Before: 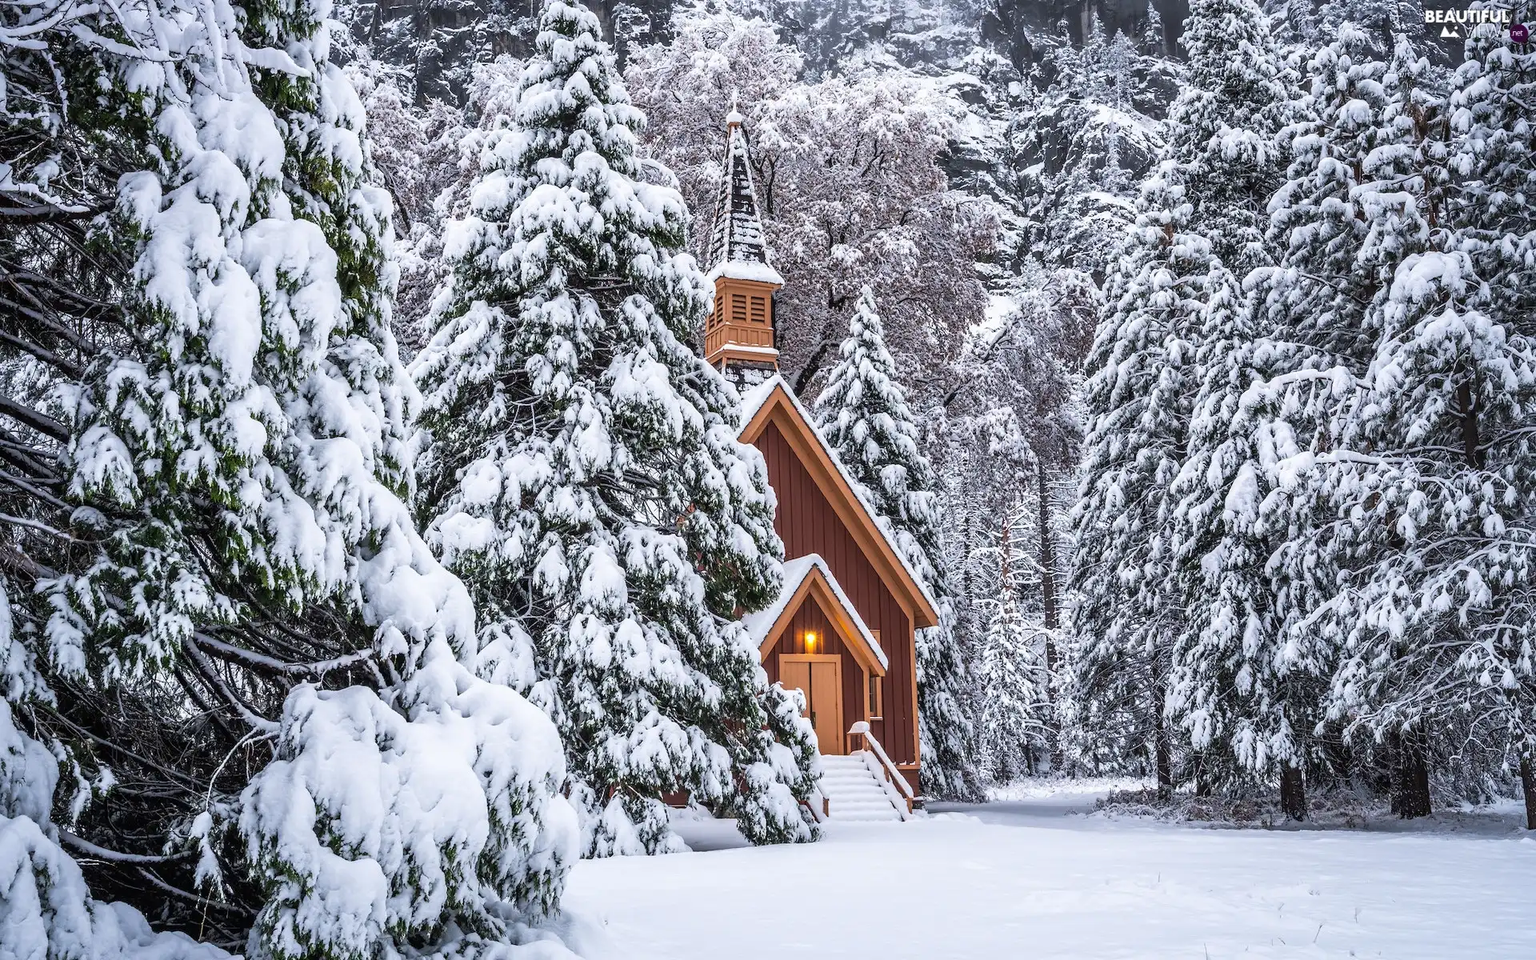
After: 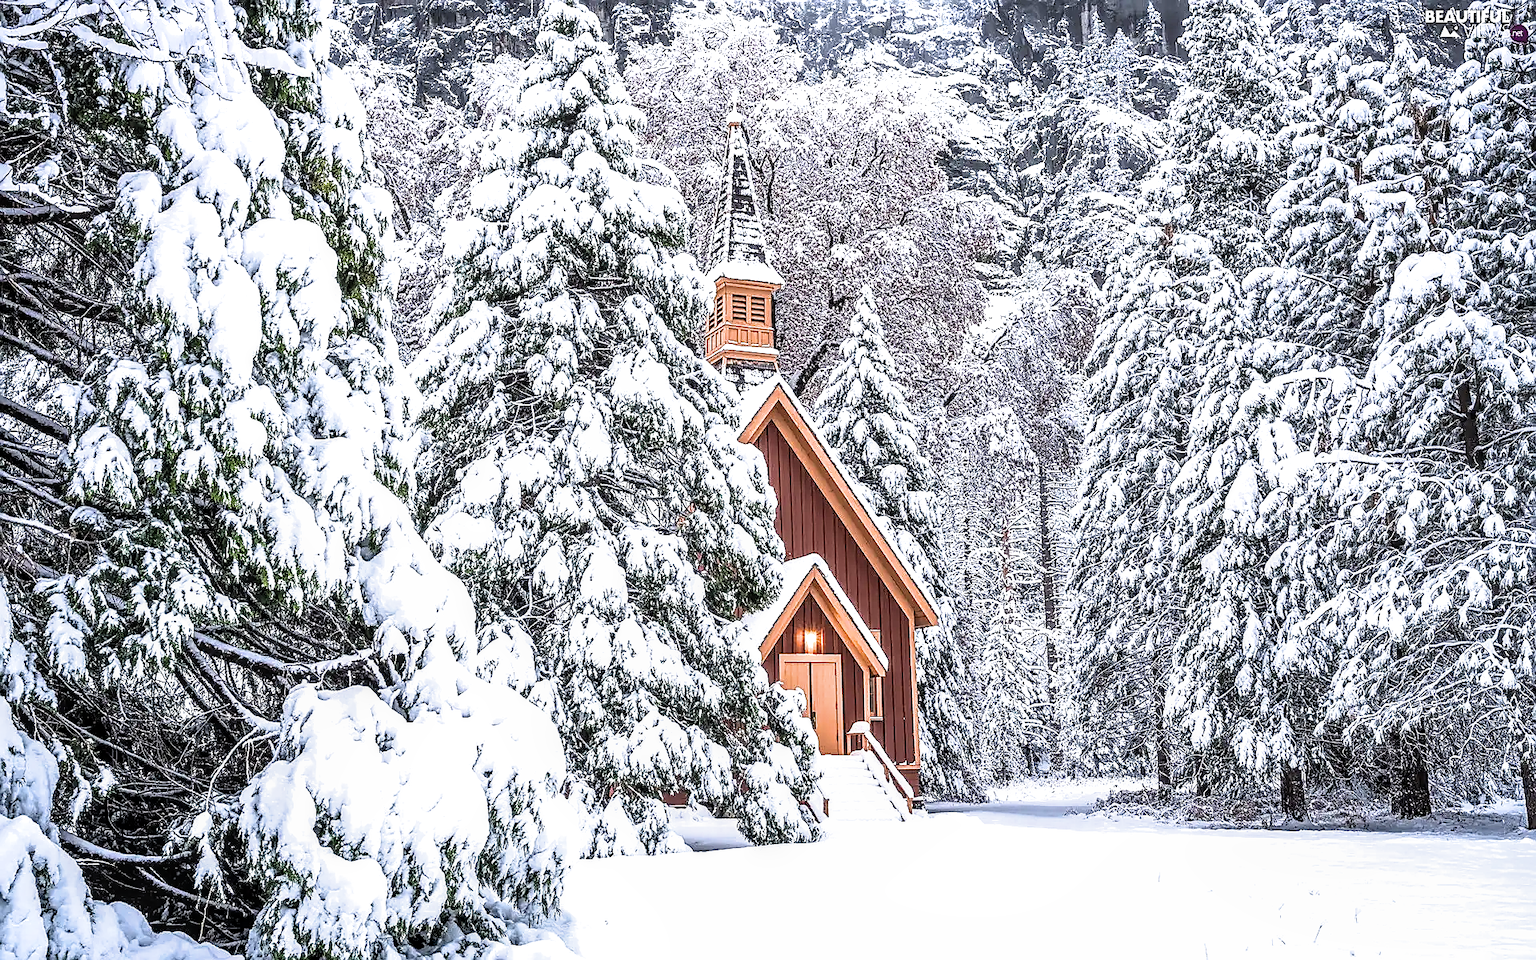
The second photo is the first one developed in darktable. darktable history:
filmic rgb: black relative exposure -12.86 EV, white relative exposure 2.81 EV, target black luminance 0%, hardness 8.62, latitude 71.08%, contrast 1.136, shadows ↔ highlights balance -0.904%, color science v6 (2022)
exposure: black level correction 0, exposure 1.001 EV, compensate highlight preservation false
sharpen: radius 1.373, amount 1.237, threshold 0.664
local contrast: detail 144%
